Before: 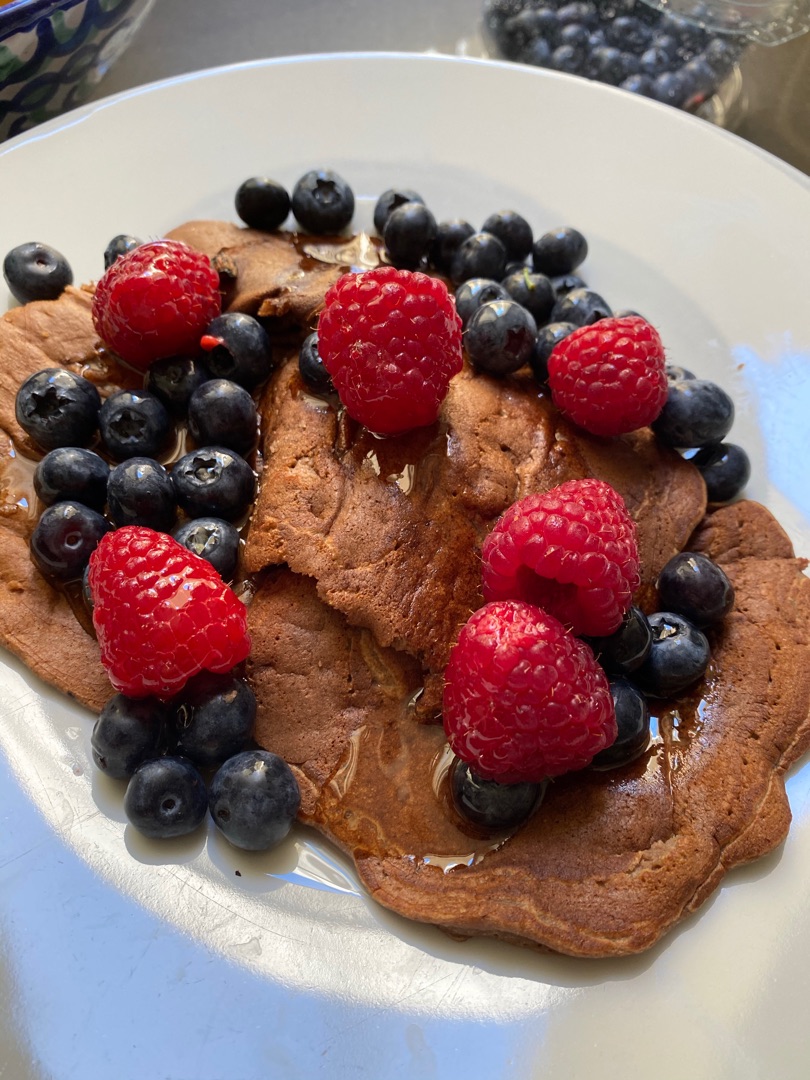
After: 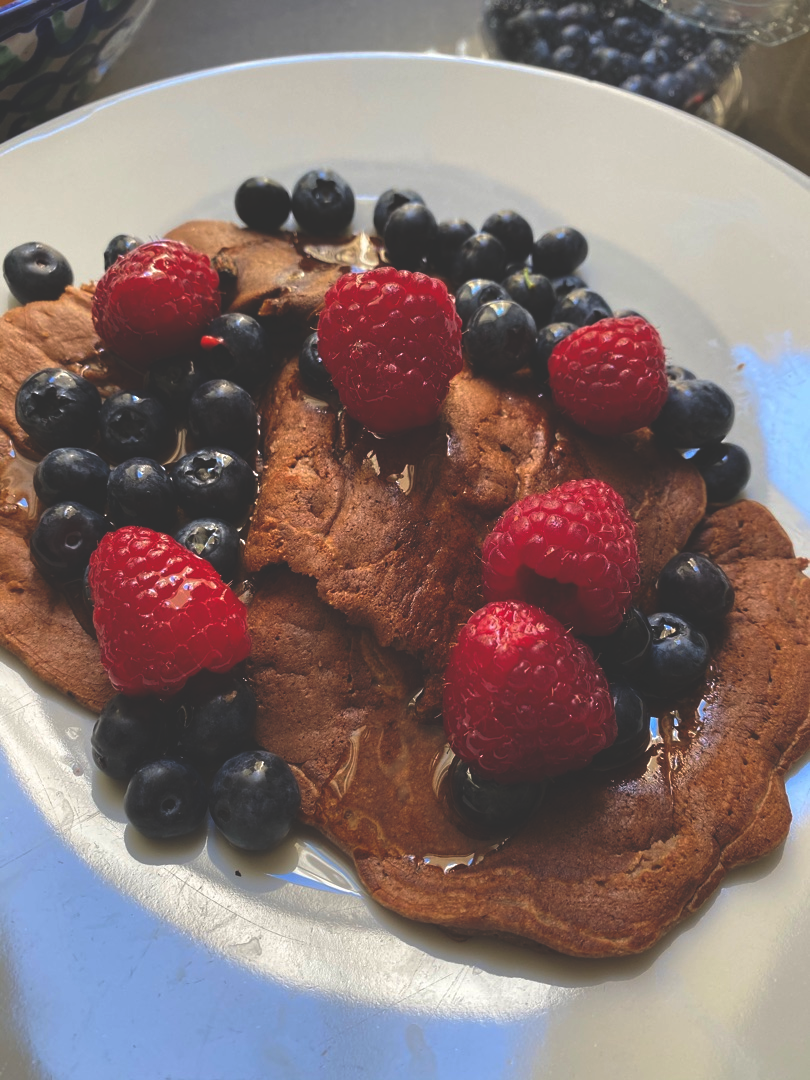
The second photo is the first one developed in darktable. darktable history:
rgb curve: curves: ch0 [(0, 0.186) (0.314, 0.284) (0.775, 0.708) (1, 1)], compensate middle gray true, preserve colors none
sharpen: radius 5.325, amount 0.312, threshold 26.433
